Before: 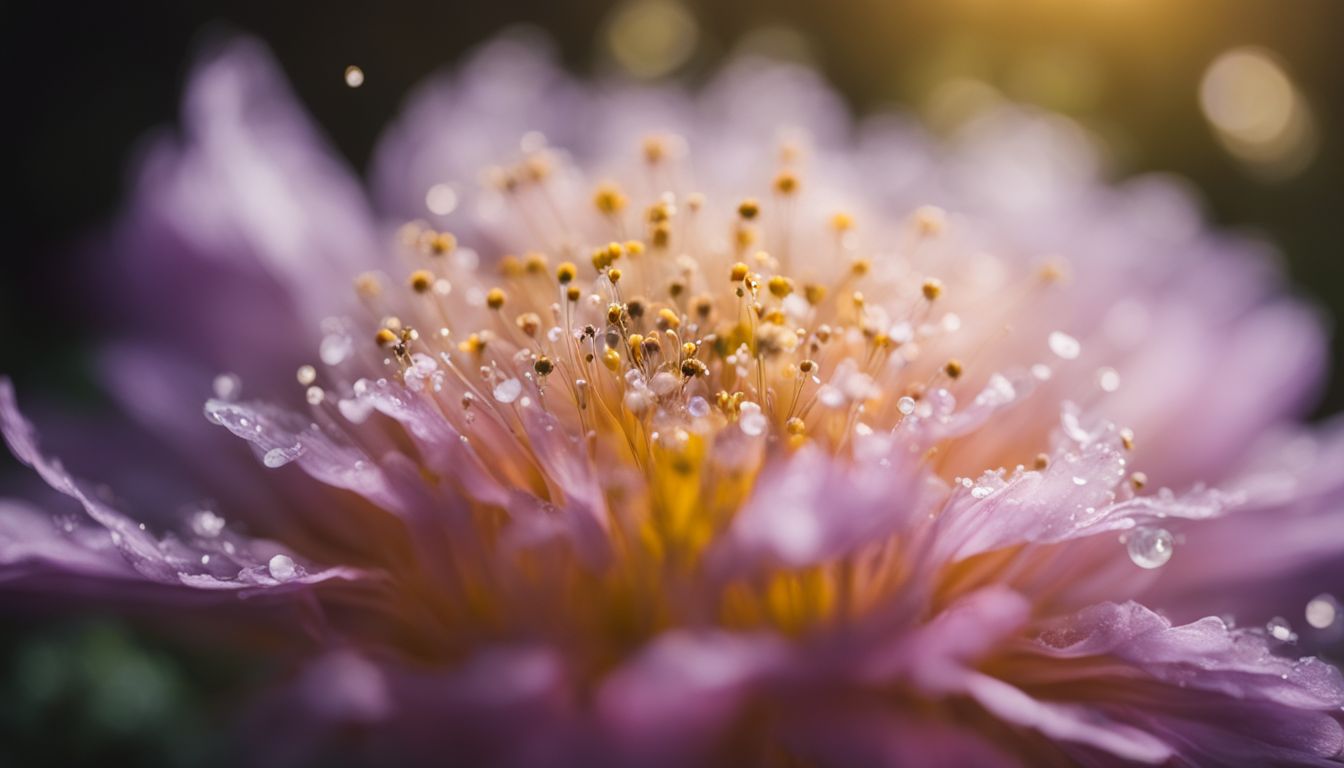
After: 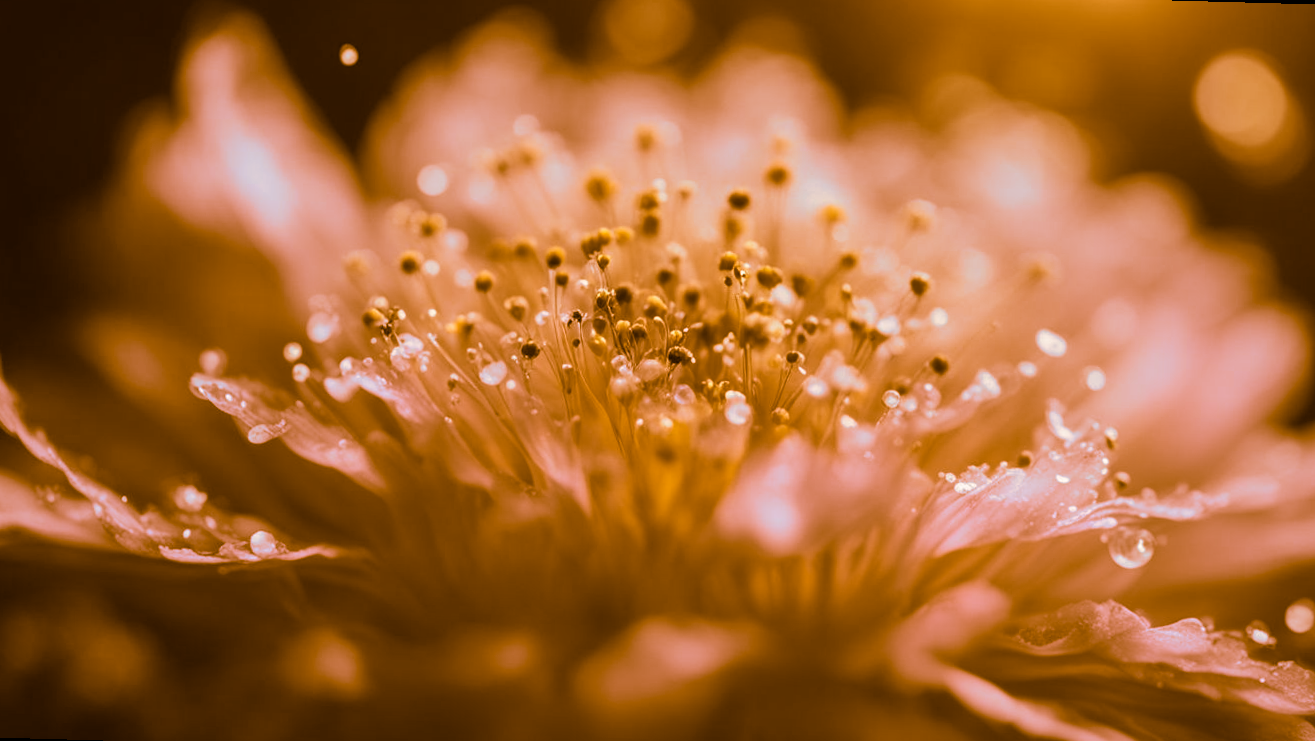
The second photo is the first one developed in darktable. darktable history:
rotate and perspective: rotation 1.57°, crop left 0.018, crop right 0.982, crop top 0.039, crop bottom 0.961
split-toning: shadows › hue 26°, shadows › saturation 0.92, highlights › hue 40°, highlights › saturation 0.92, balance -63, compress 0%
shadows and highlights: shadows 24.5, highlights -78.15, soften with gaussian
